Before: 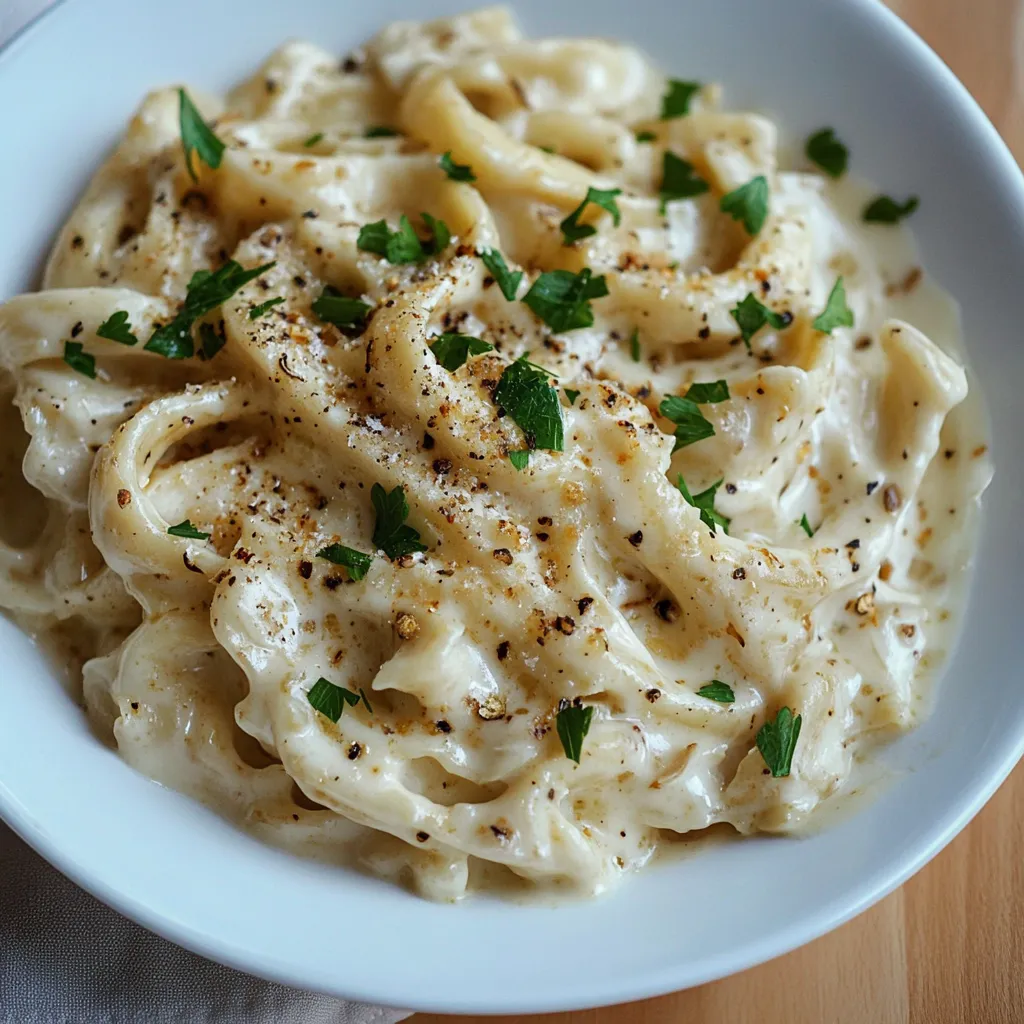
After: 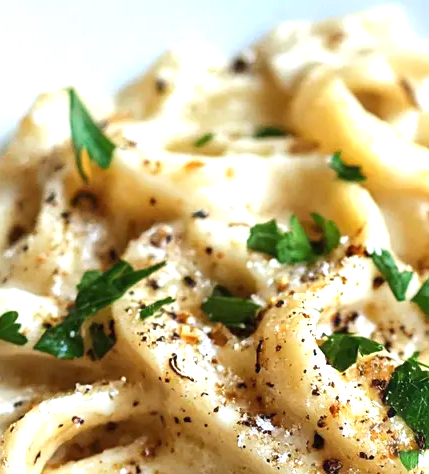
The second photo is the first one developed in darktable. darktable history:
exposure: black level correction 0, exposure 1.2 EV, compensate highlight preservation false
crop and rotate: left 10.817%, top 0.062%, right 47.194%, bottom 53.626%
